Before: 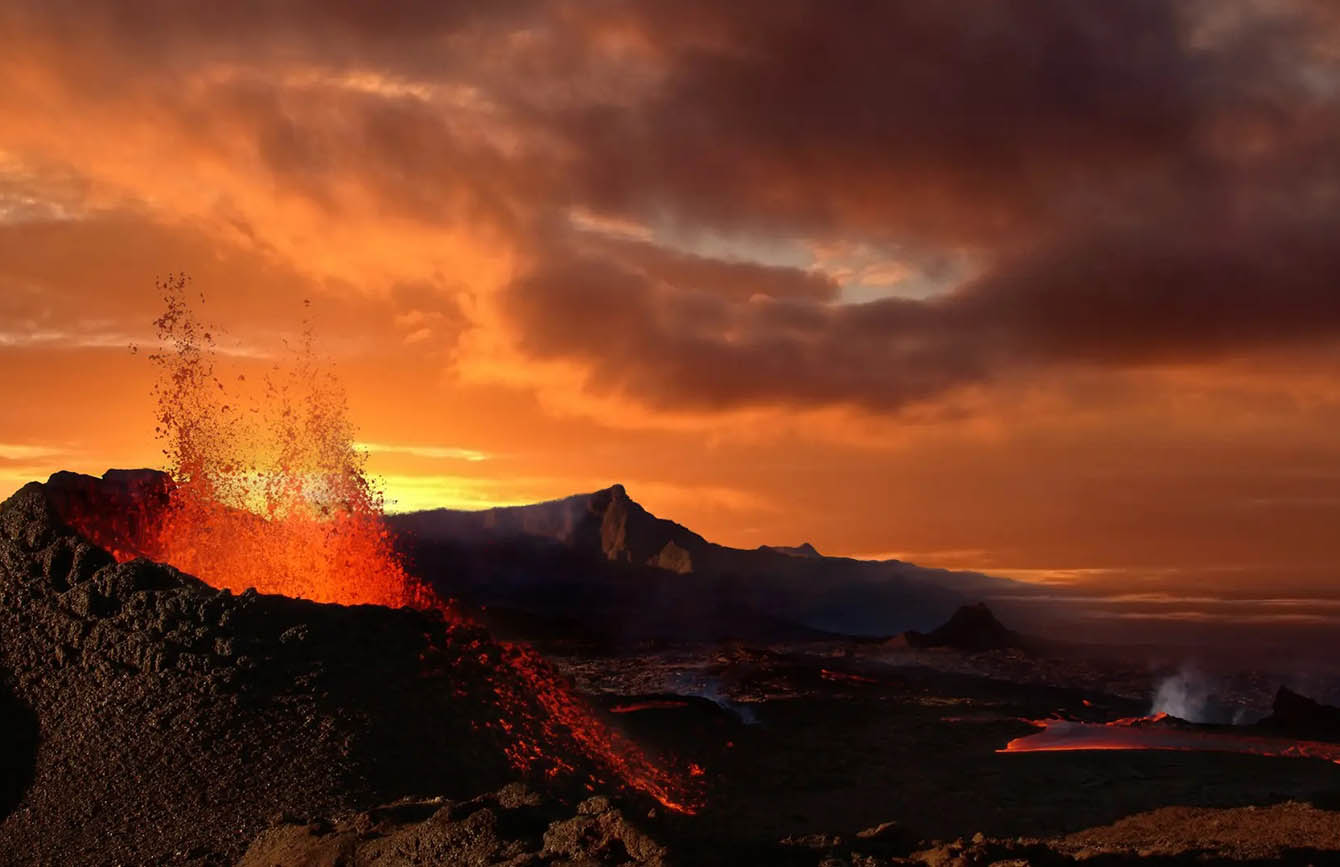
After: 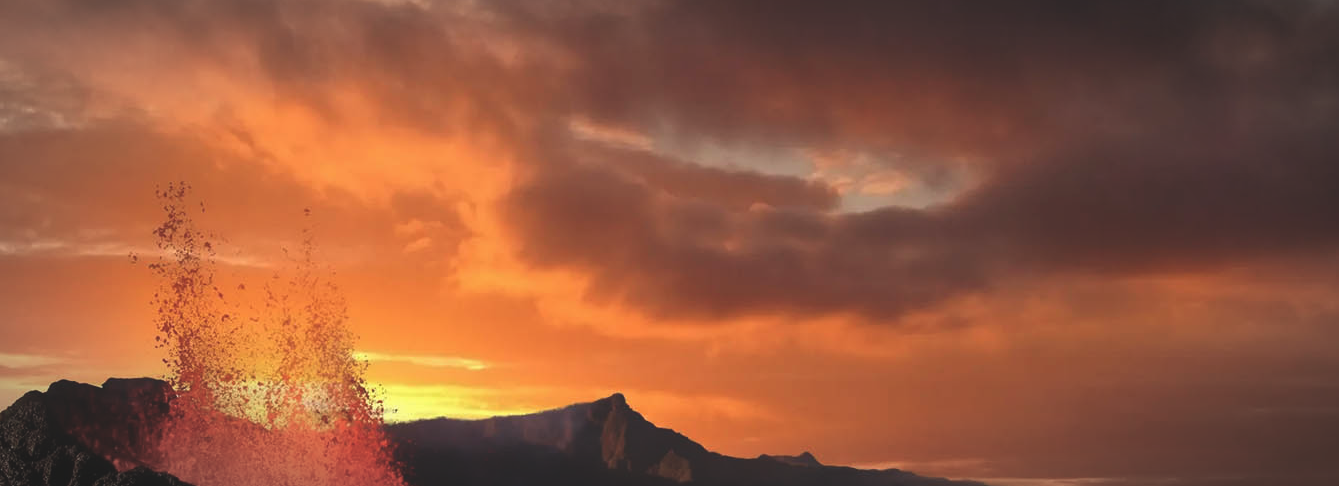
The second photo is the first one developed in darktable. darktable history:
crop and rotate: top 10.605%, bottom 33.274%
exposure: black level correction -0.023, exposure -0.039 EV, compensate highlight preservation false
vignetting: automatic ratio true
